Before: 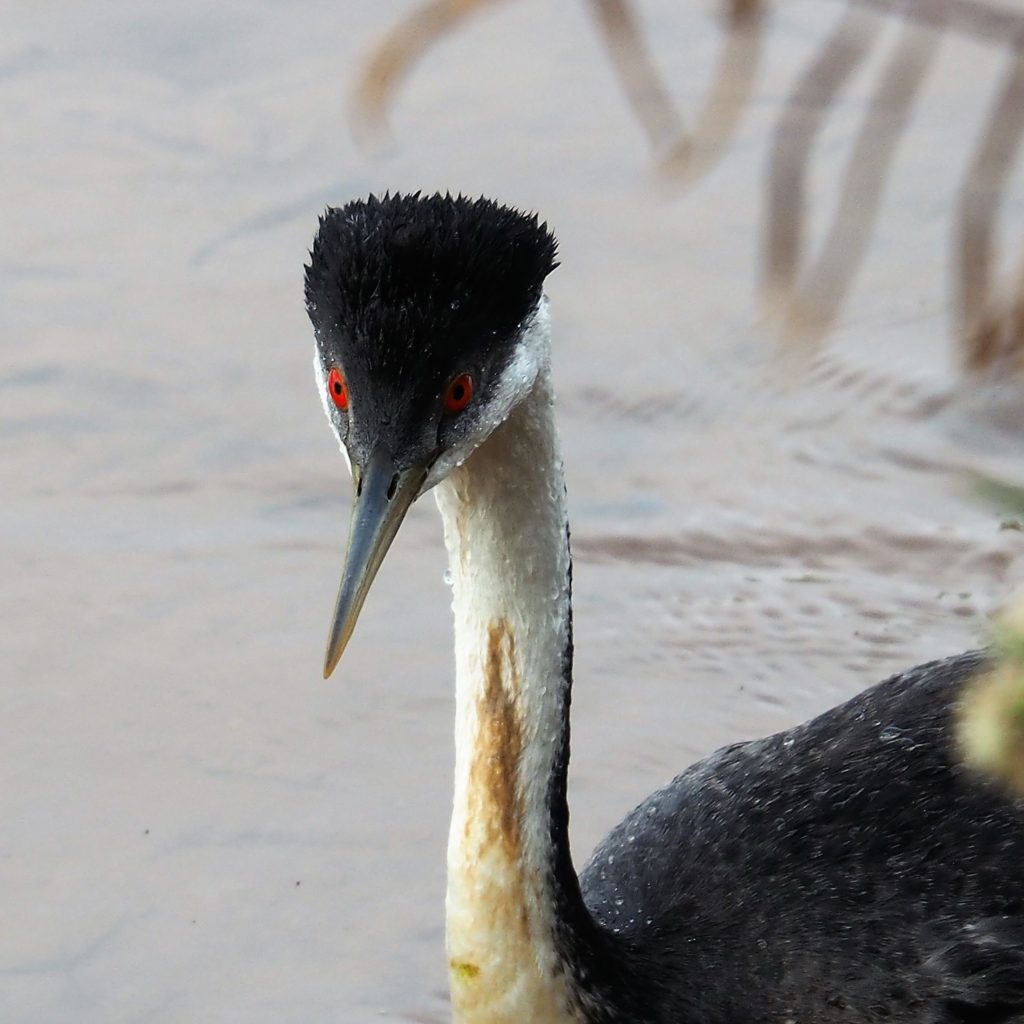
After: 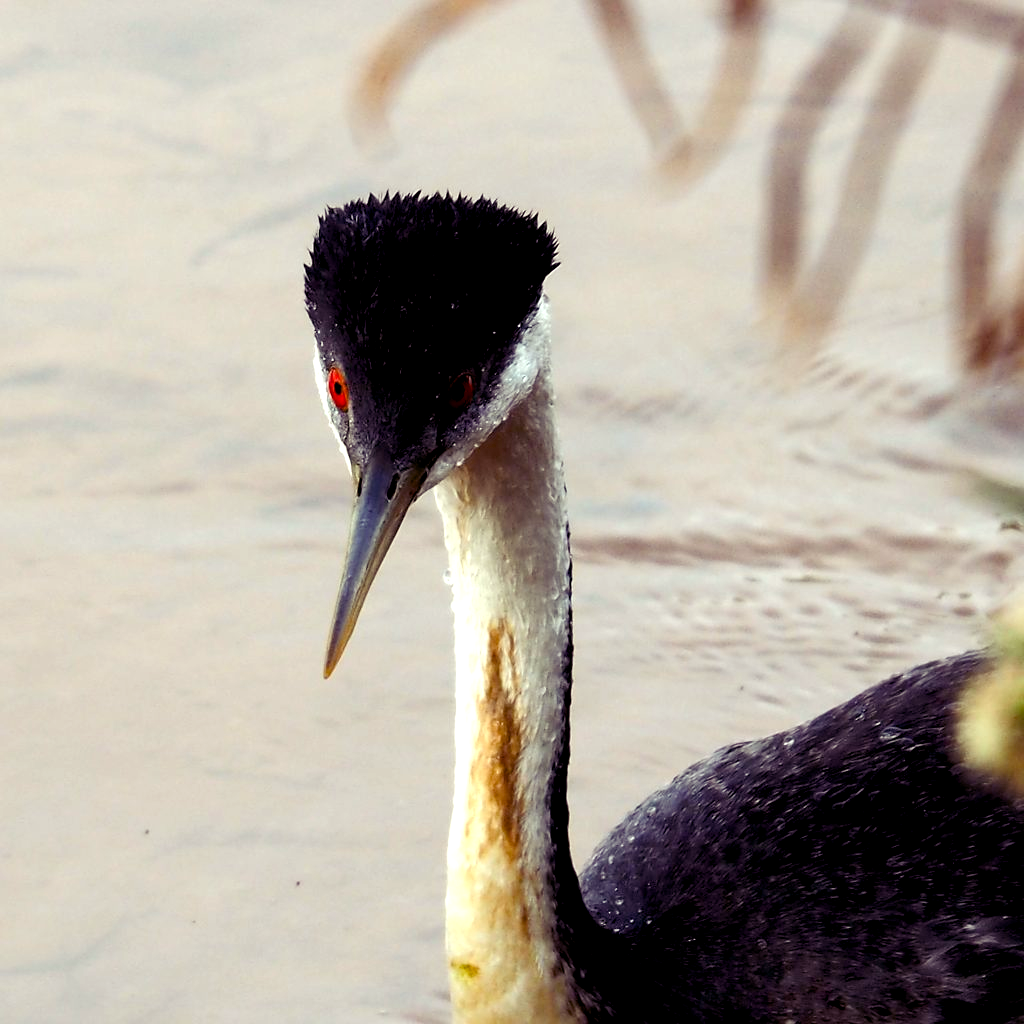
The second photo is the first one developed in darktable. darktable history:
color balance rgb: shadows lift › luminance -21.66%, shadows lift › chroma 8.98%, shadows lift › hue 283.37°, power › chroma 1.05%, power › hue 25.59°, highlights gain › luminance 6.08%, highlights gain › chroma 2.55%, highlights gain › hue 90°, global offset › luminance -0.87%, perceptual saturation grading › global saturation 25%, perceptual saturation grading › highlights -28.39%, perceptual saturation grading › shadows 33.98%
tone equalizer: -8 EV -0.417 EV, -7 EV -0.389 EV, -6 EV -0.333 EV, -5 EV -0.222 EV, -3 EV 0.222 EV, -2 EV 0.333 EV, -1 EV 0.389 EV, +0 EV 0.417 EV, edges refinement/feathering 500, mask exposure compensation -1.57 EV, preserve details no
